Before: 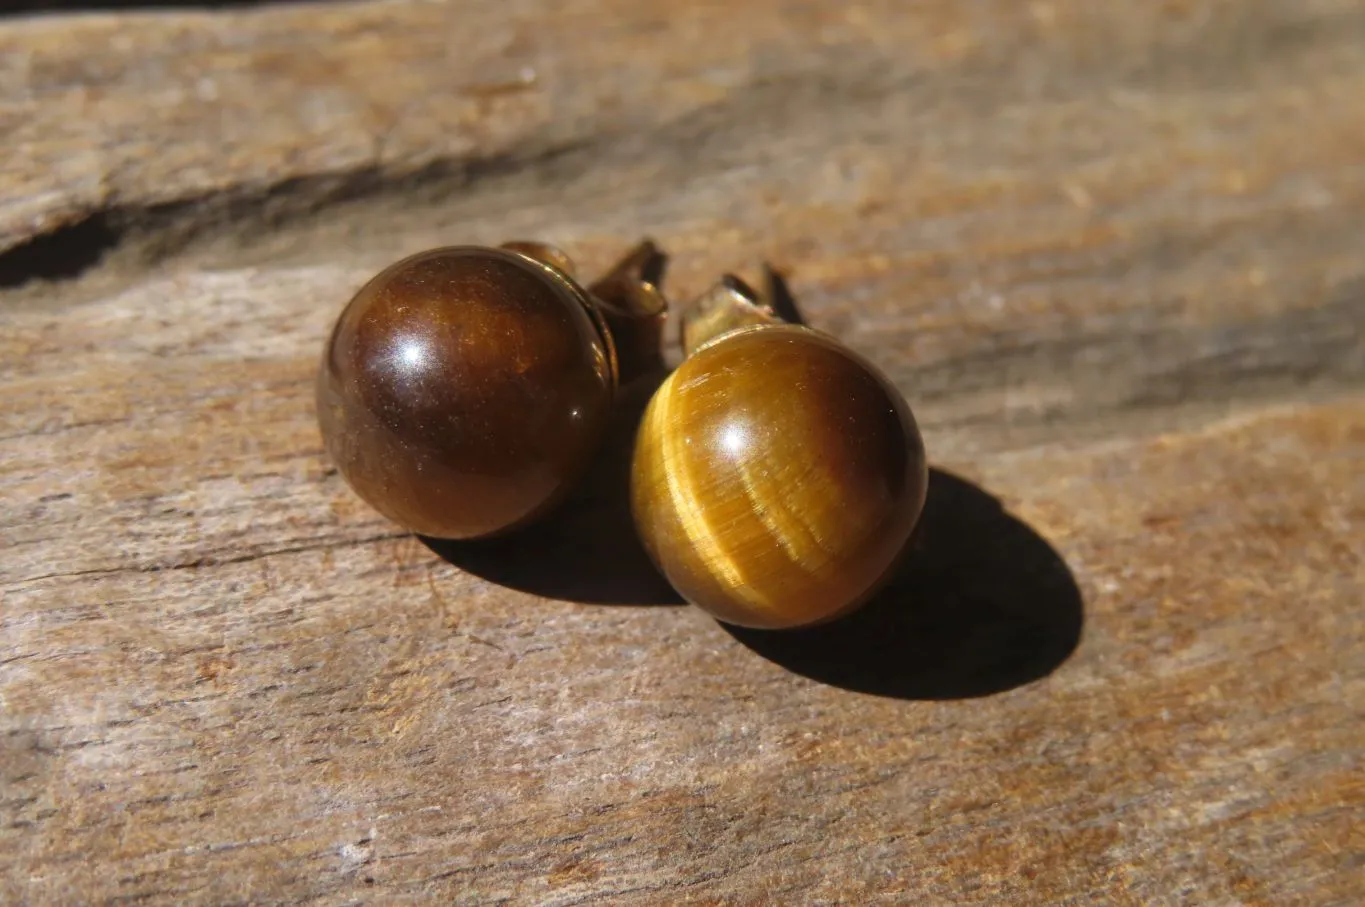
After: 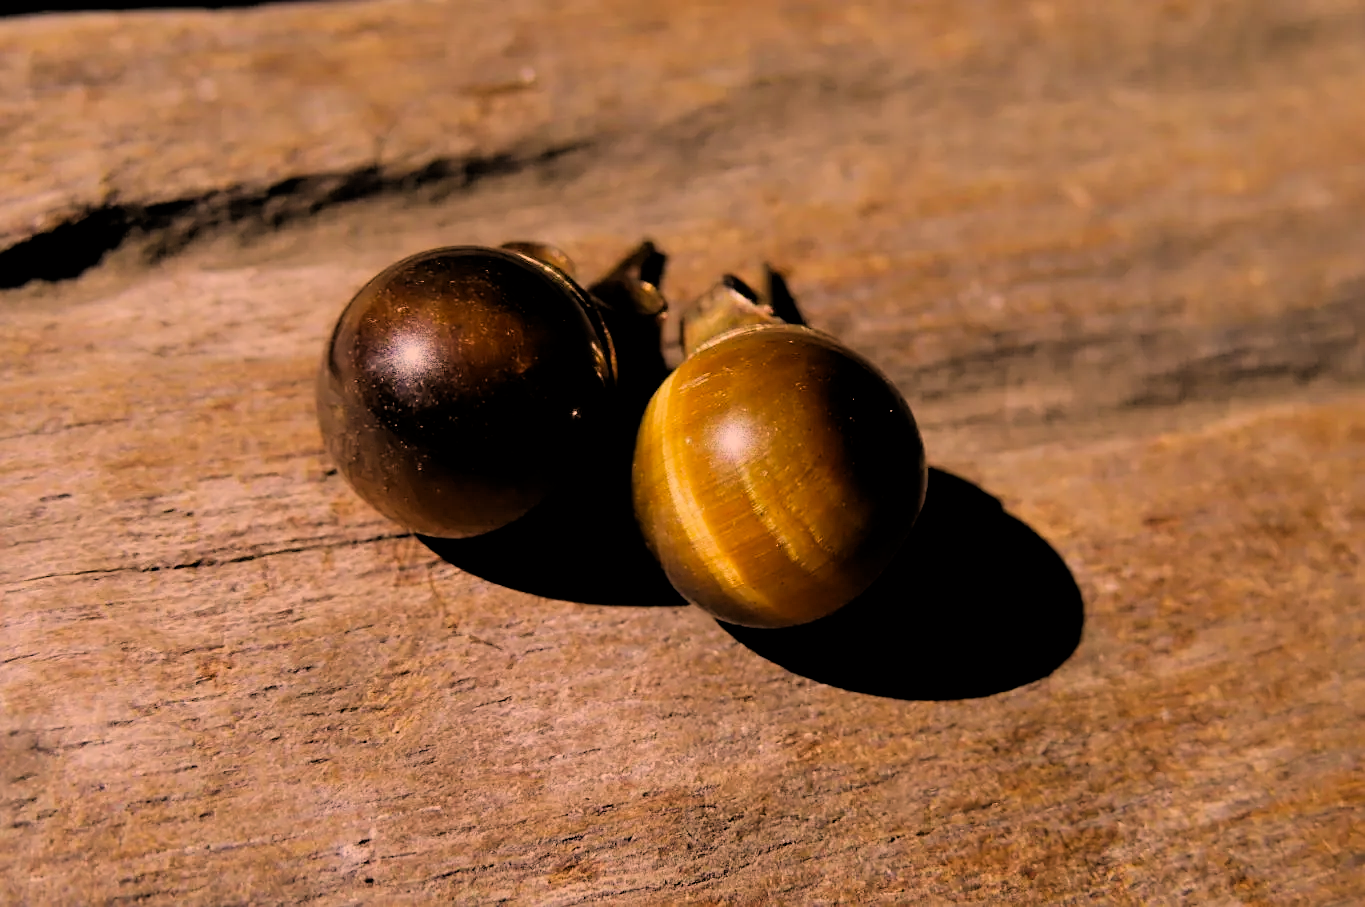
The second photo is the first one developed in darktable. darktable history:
sharpen: on, module defaults
color correction: highlights a* 22.67, highlights b* 21.96
exposure: exposure -0.041 EV, compensate highlight preservation false
filmic rgb: black relative exposure -2.85 EV, white relative exposure 4.56 EV, hardness 1.76, contrast 1.241
